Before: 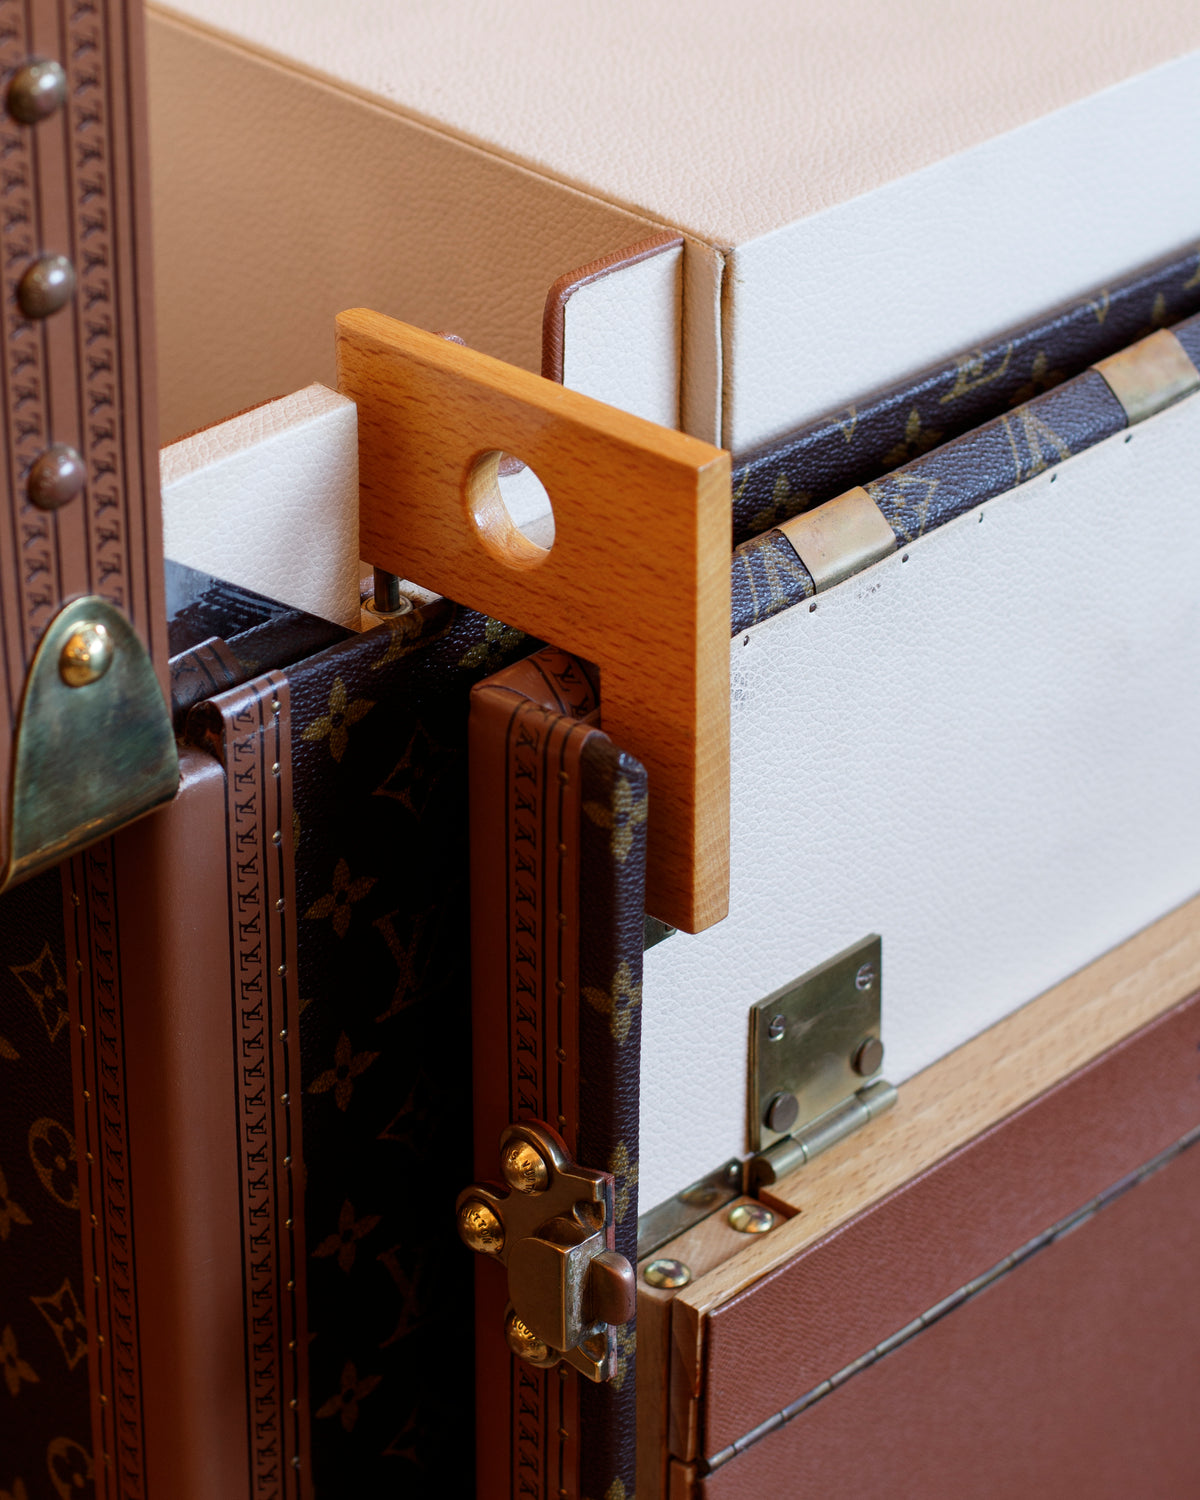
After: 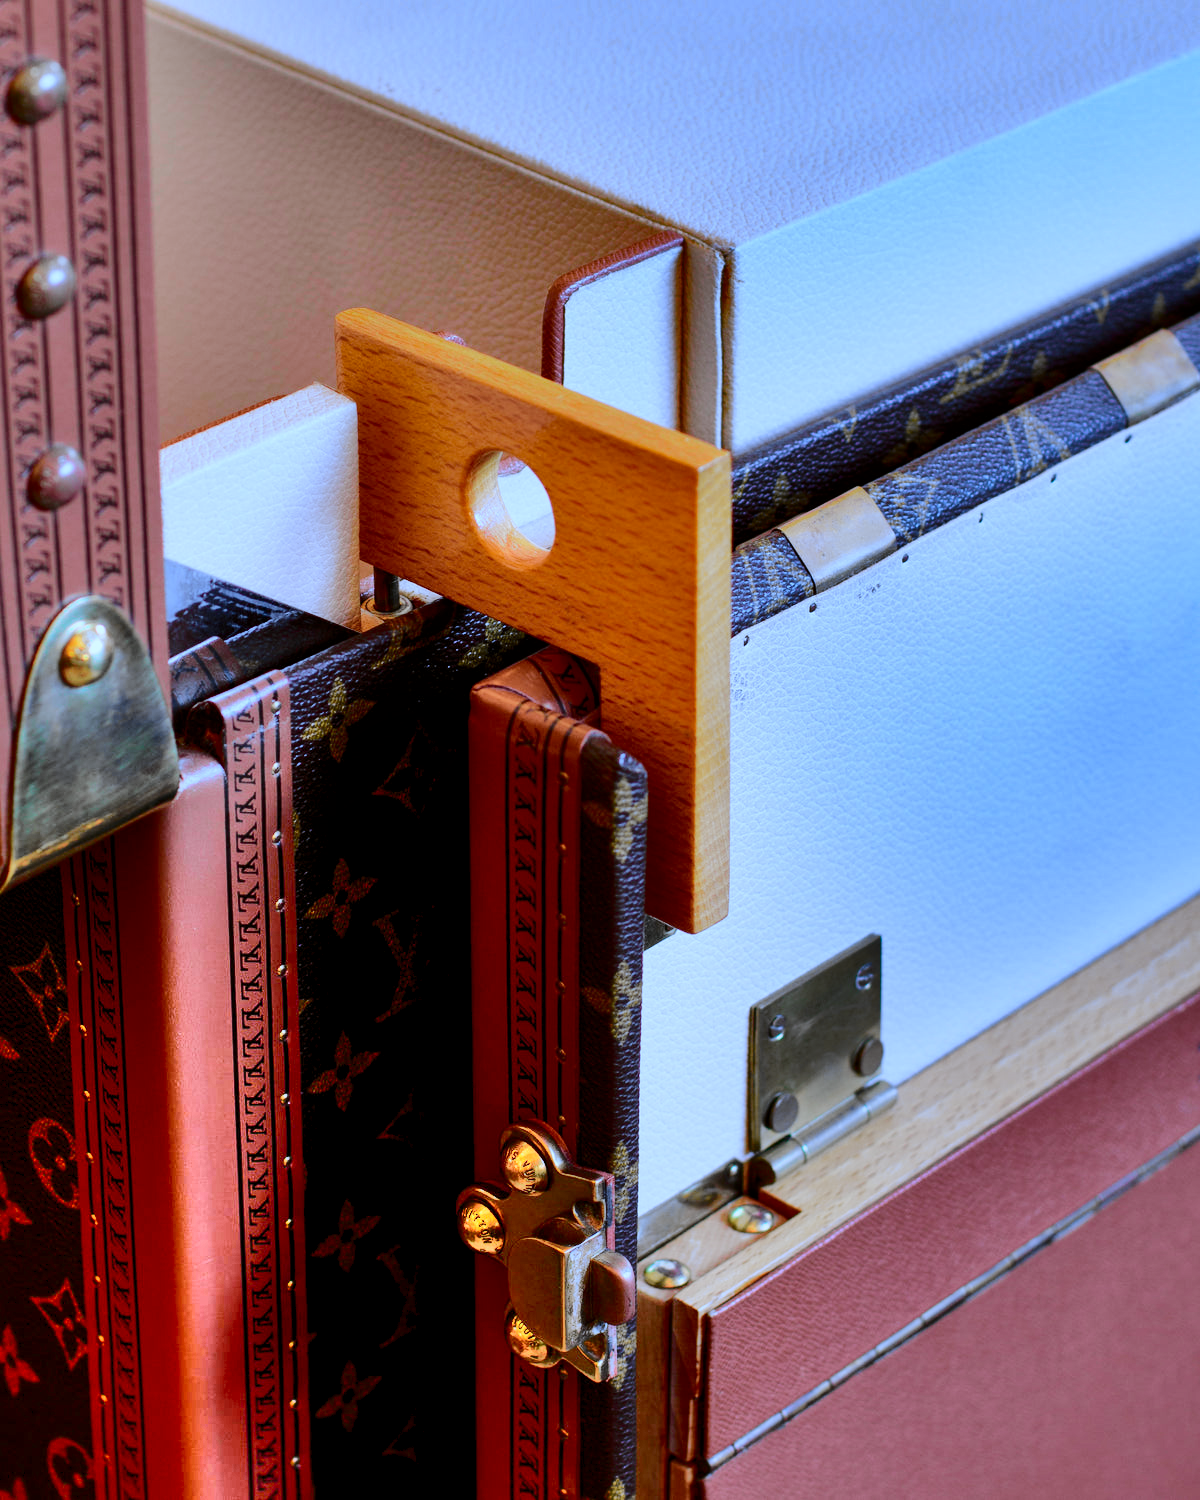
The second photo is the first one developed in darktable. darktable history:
exposure: exposure 0.6 EV, compensate highlight preservation false
tone curve: curves: ch0 [(0.014, 0) (0.13, 0.09) (0.227, 0.211) (0.33, 0.395) (0.494, 0.615) (0.662, 0.76) (0.795, 0.846) (1, 0.969)]; ch1 [(0, 0) (0.366, 0.367) (0.447, 0.416) (0.473, 0.484) (0.504, 0.502) (0.525, 0.518) (0.564, 0.601) (0.634, 0.66) (0.746, 0.804) (1, 1)]; ch2 [(0, 0) (0.333, 0.346) (0.375, 0.375) (0.424, 0.43) (0.476, 0.498) (0.496, 0.505) (0.517, 0.522) (0.548, 0.548) (0.579, 0.618) (0.651, 0.674) (0.688, 0.728) (1, 1)], color space Lab, independent channels, preserve colors none
shadows and highlights: shadows 80.73, white point adjustment -9.07, highlights -61.46, soften with gaussian
white balance: red 0.871, blue 1.249
